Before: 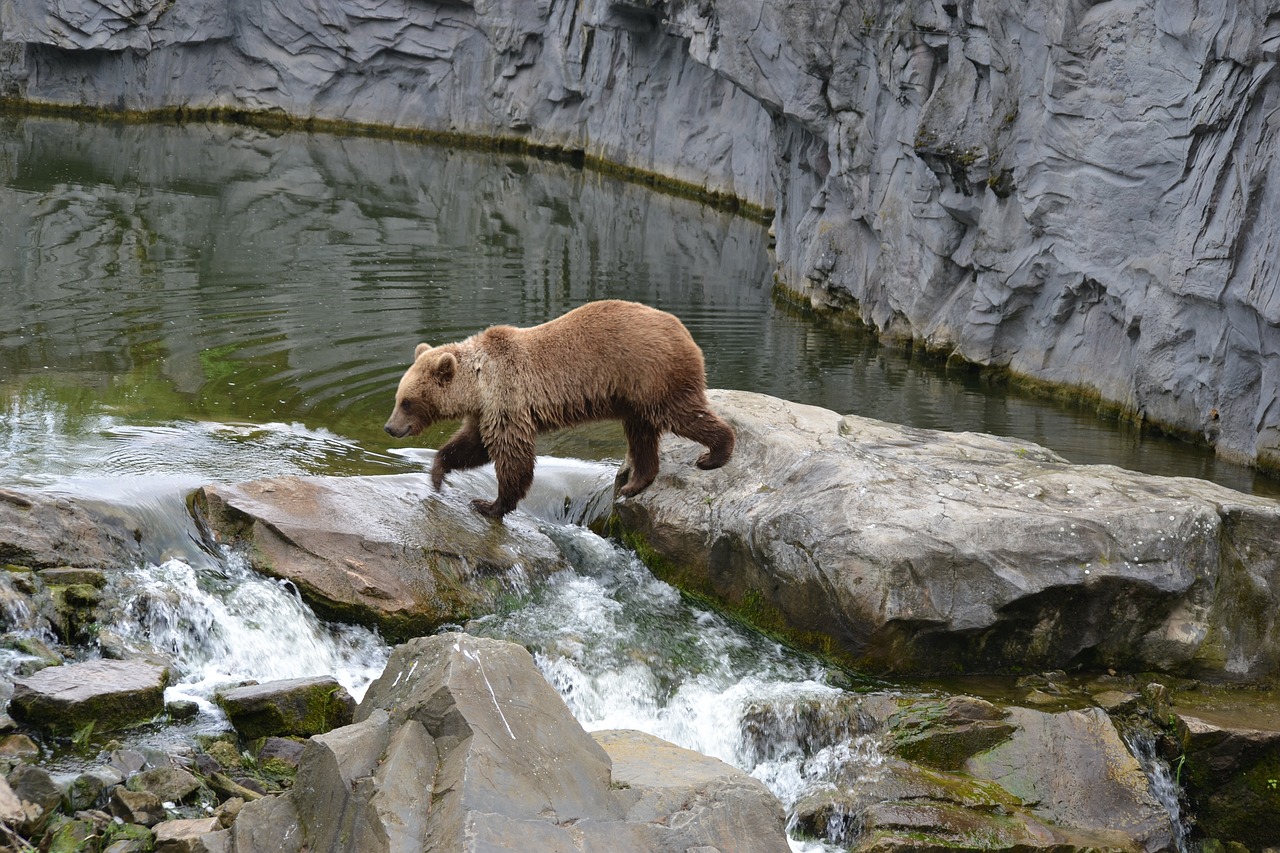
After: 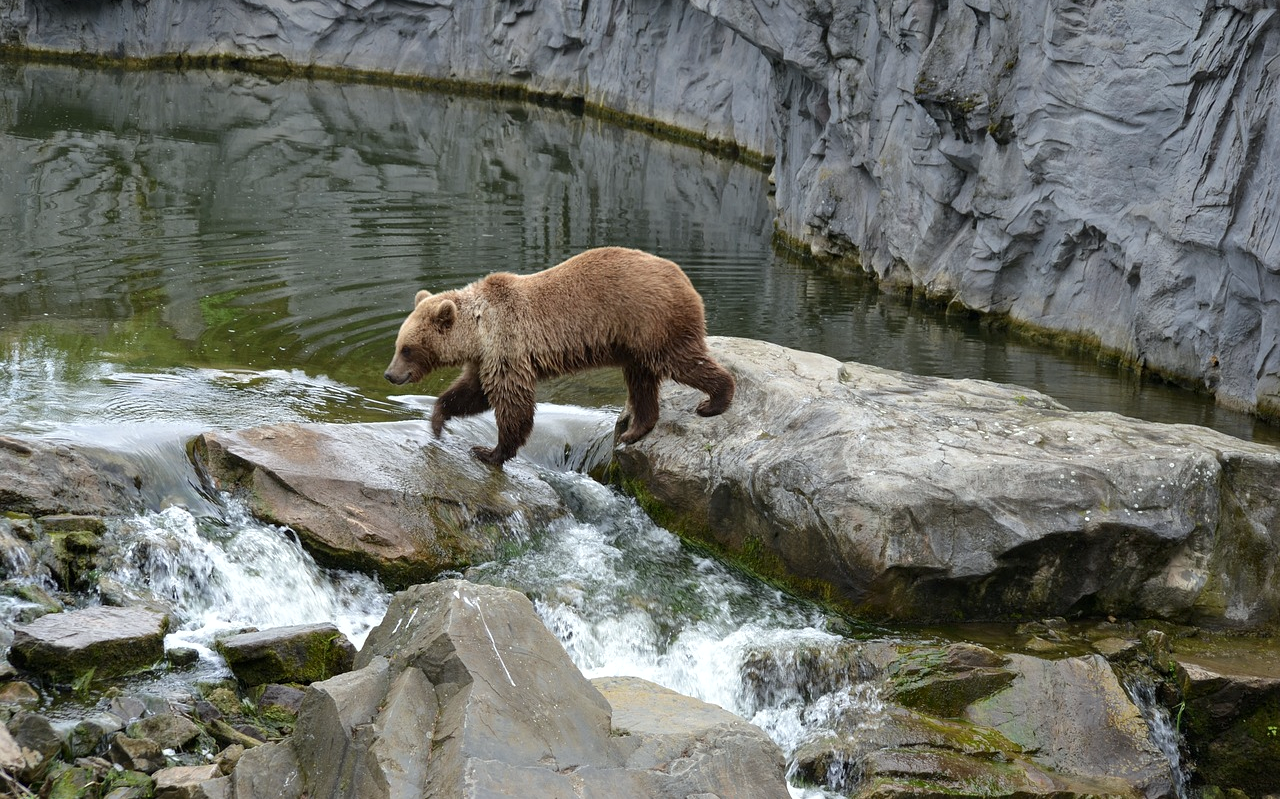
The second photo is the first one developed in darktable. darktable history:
crop and rotate: top 6.25%
white balance: red 0.978, blue 0.999
local contrast: highlights 100%, shadows 100%, detail 120%, midtone range 0.2
